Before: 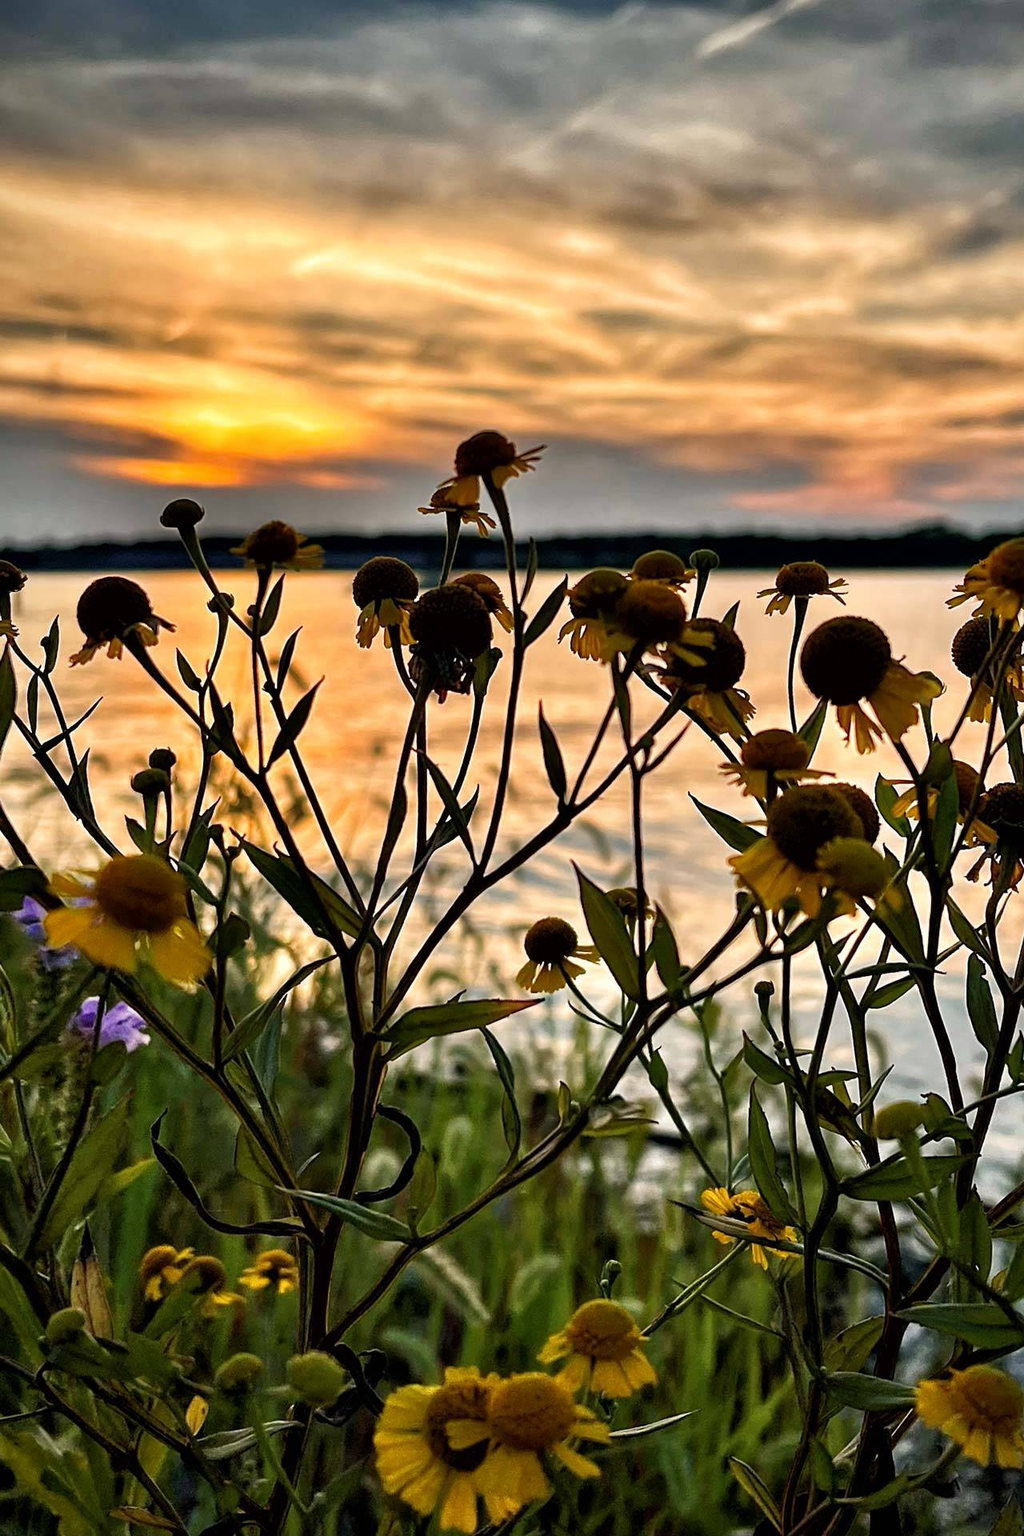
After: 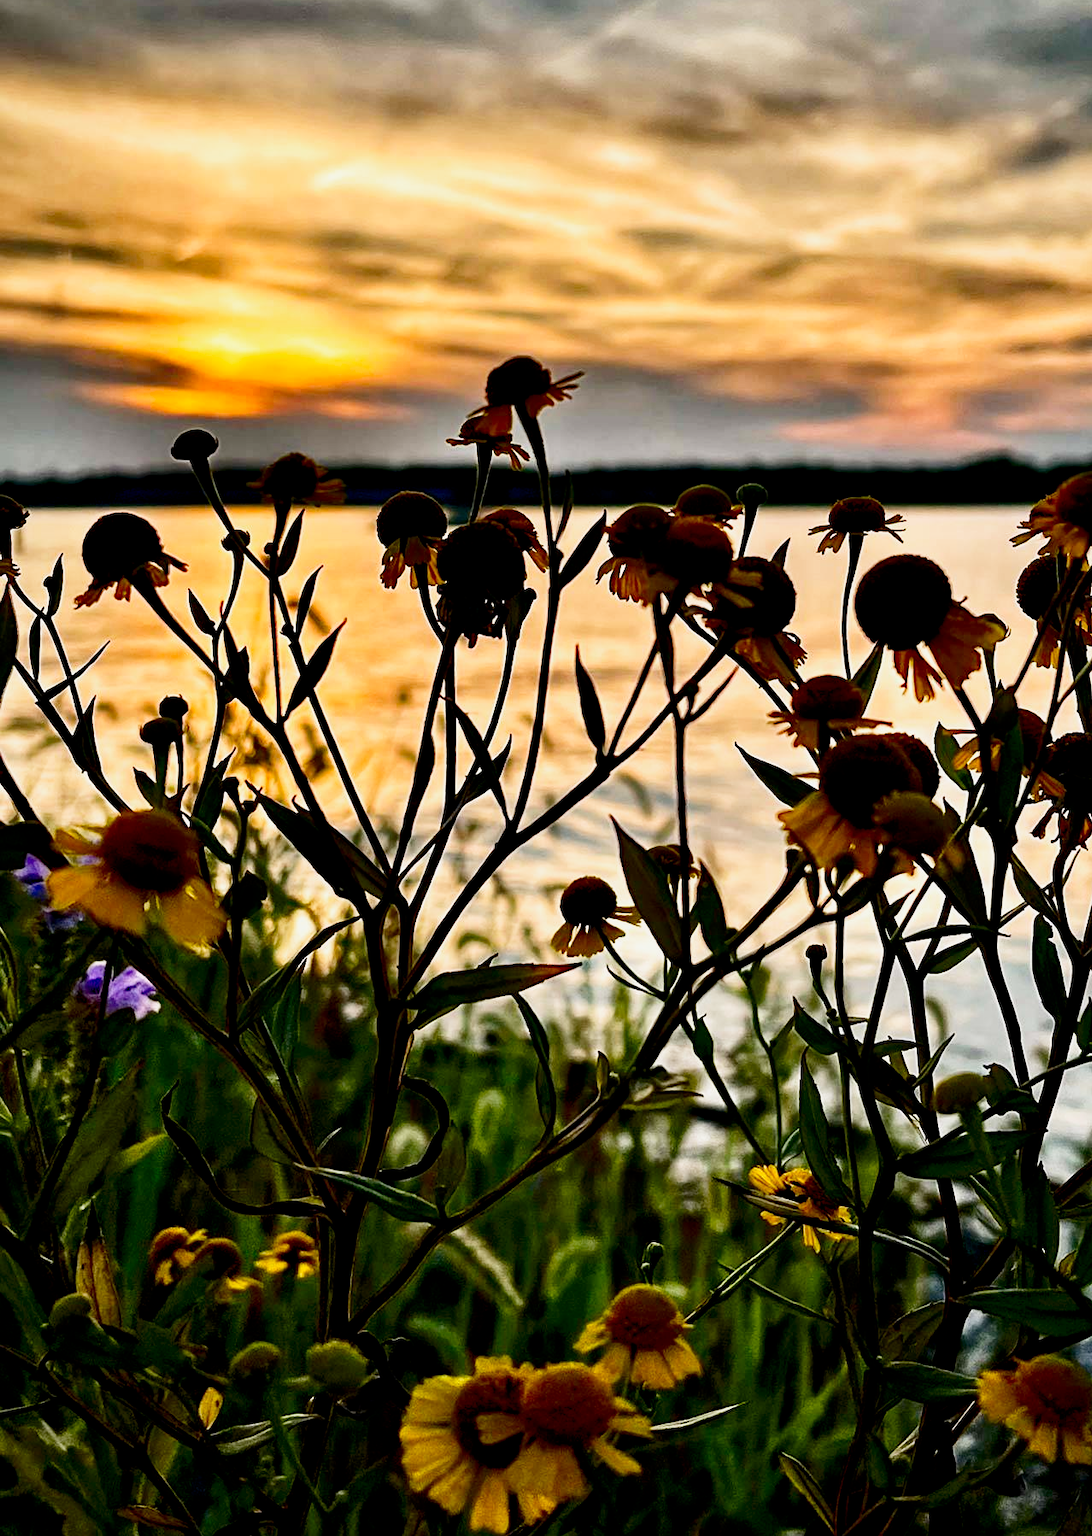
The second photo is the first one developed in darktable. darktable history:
crop and rotate: top 6.318%
filmic rgb: black relative exposure -8.01 EV, white relative exposure 4.01 EV, hardness 4.14, latitude 49.07%, contrast 1.101, add noise in highlights 0.002, preserve chrominance no, color science v3 (2019), use custom middle-gray values true, contrast in highlights soft
exposure: black level correction 0.002, exposure 0.297 EV, compensate highlight preservation false
contrast brightness saturation: contrast 0.191, brightness -0.109, saturation 0.21
